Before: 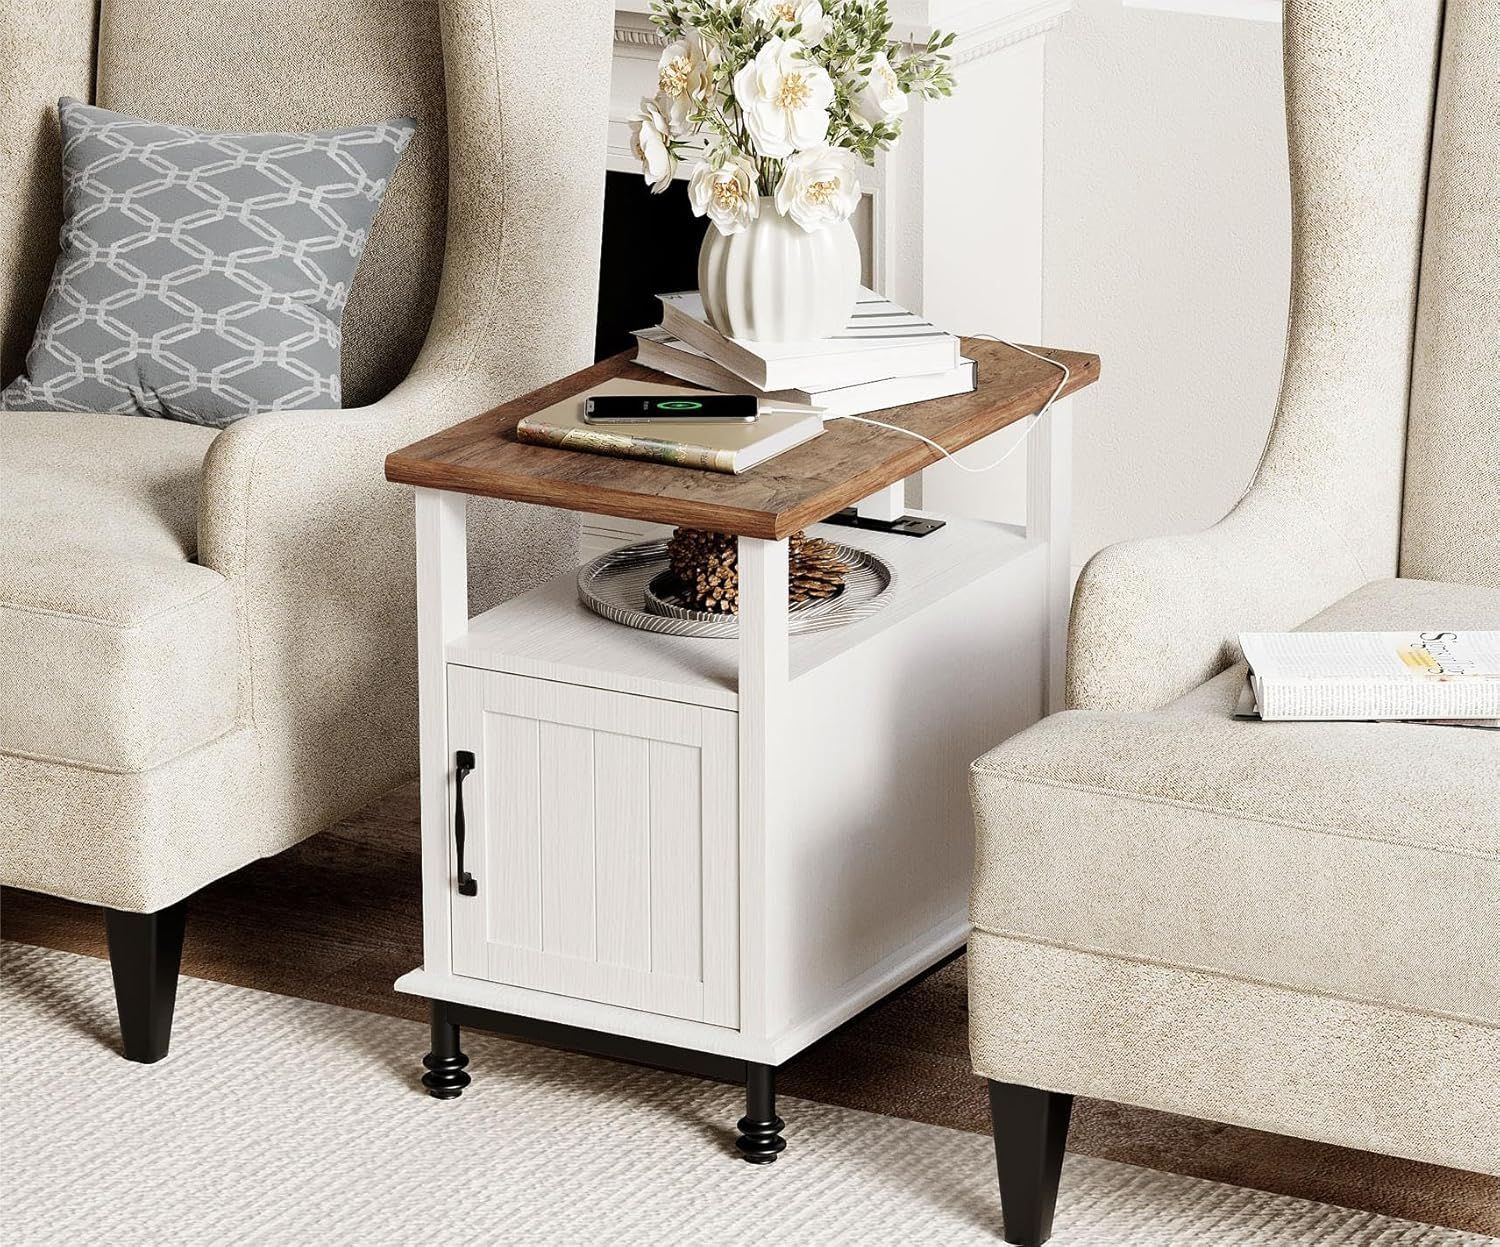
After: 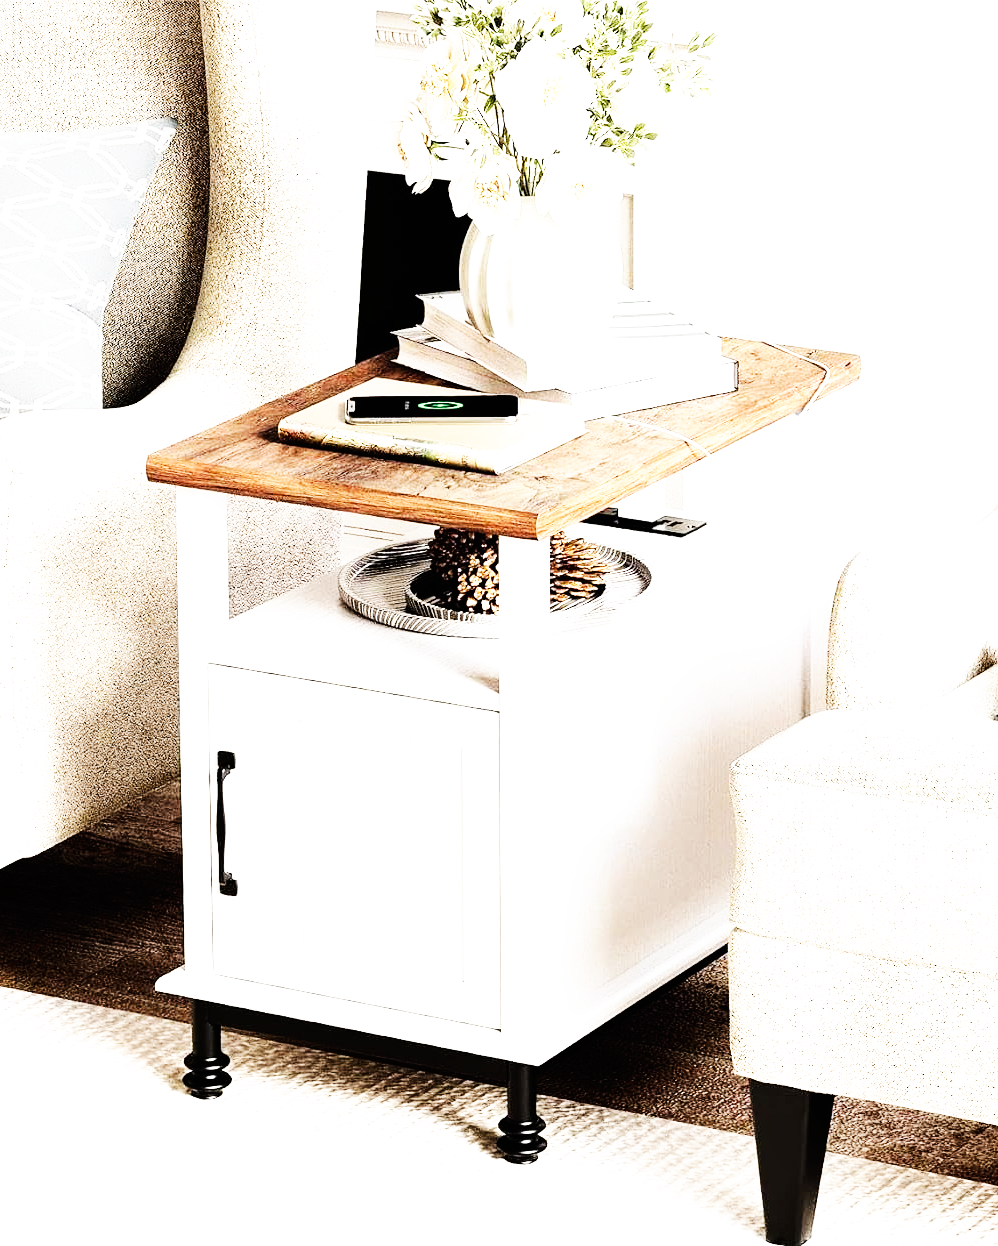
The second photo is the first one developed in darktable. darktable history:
tone equalizer: -8 EV -1.12 EV, -7 EV -1.02 EV, -6 EV -0.9 EV, -5 EV -0.604 EV, -3 EV 0.6 EV, -2 EV 0.858 EV, -1 EV 0.997 EV, +0 EV 1.06 EV, mask exposure compensation -0.5 EV
crop and rotate: left 15.992%, right 17.457%
base curve: curves: ch0 [(0, 0) (0.007, 0.004) (0.027, 0.03) (0.046, 0.07) (0.207, 0.54) (0.442, 0.872) (0.673, 0.972) (1, 1)], preserve colors none
